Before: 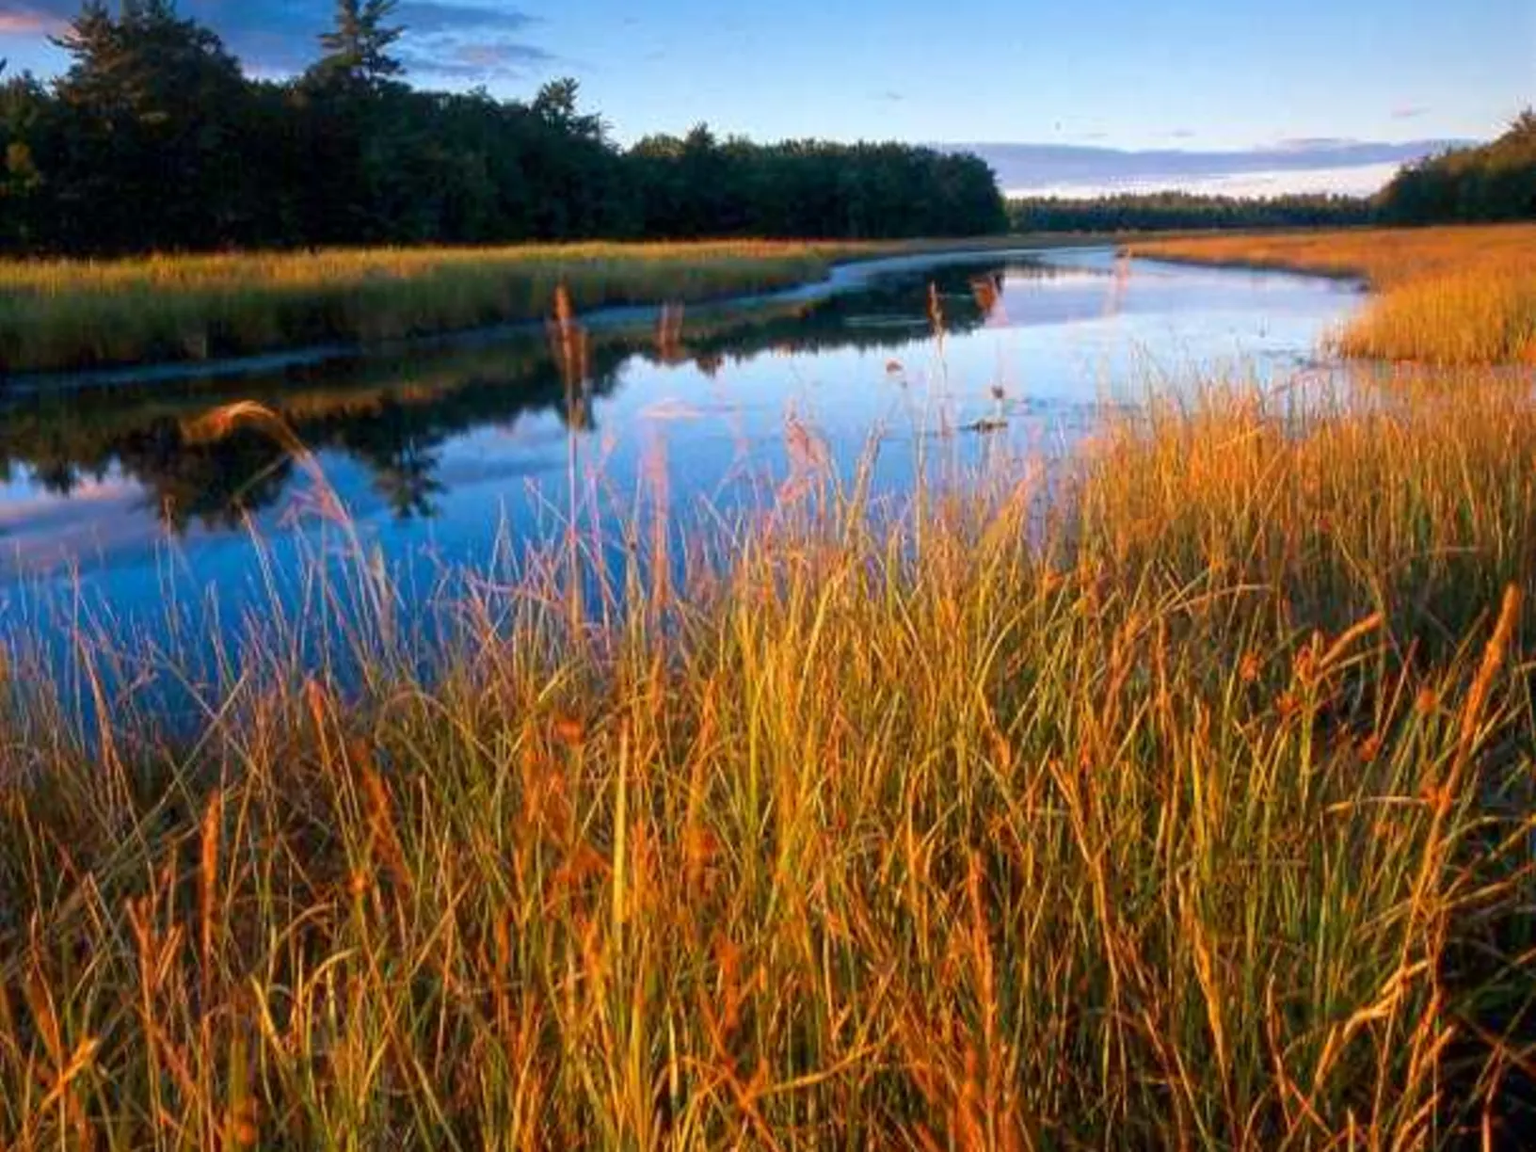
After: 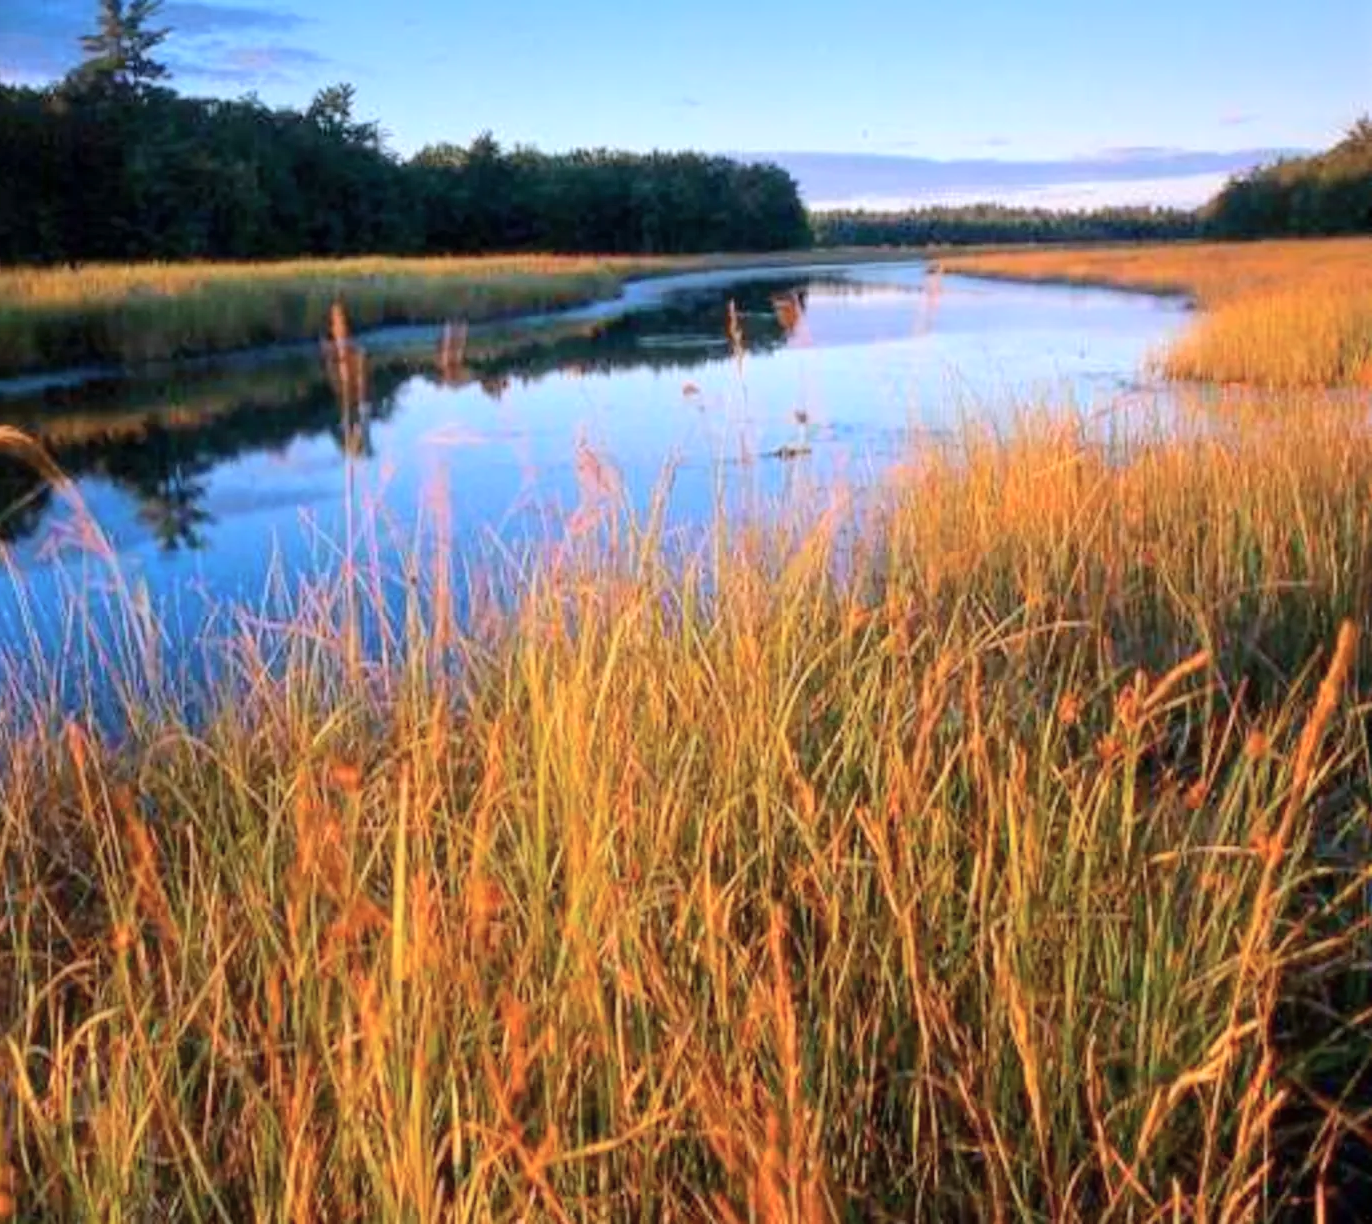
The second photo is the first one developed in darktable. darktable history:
crop: left 15.902%
tone curve: curves: ch0 [(0, 0) (0.003, 0.004) (0.011, 0.015) (0.025, 0.033) (0.044, 0.058) (0.069, 0.091) (0.1, 0.131) (0.136, 0.179) (0.177, 0.233) (0.224, 0.295) (0.277, 0.364) (0.335, 0.434) (0.399, 0.51) (0.468, 0.583) (0.543, 0.654) (0.623, 0.724) (0.709, 0.789) (0.801, 0.852) (0.898, 0.924) (1, 1)], color space Lab, independent channels
color calibration: illuminant as shot in camera, x 0.358, y 0.373, temperature 4628.91 K
